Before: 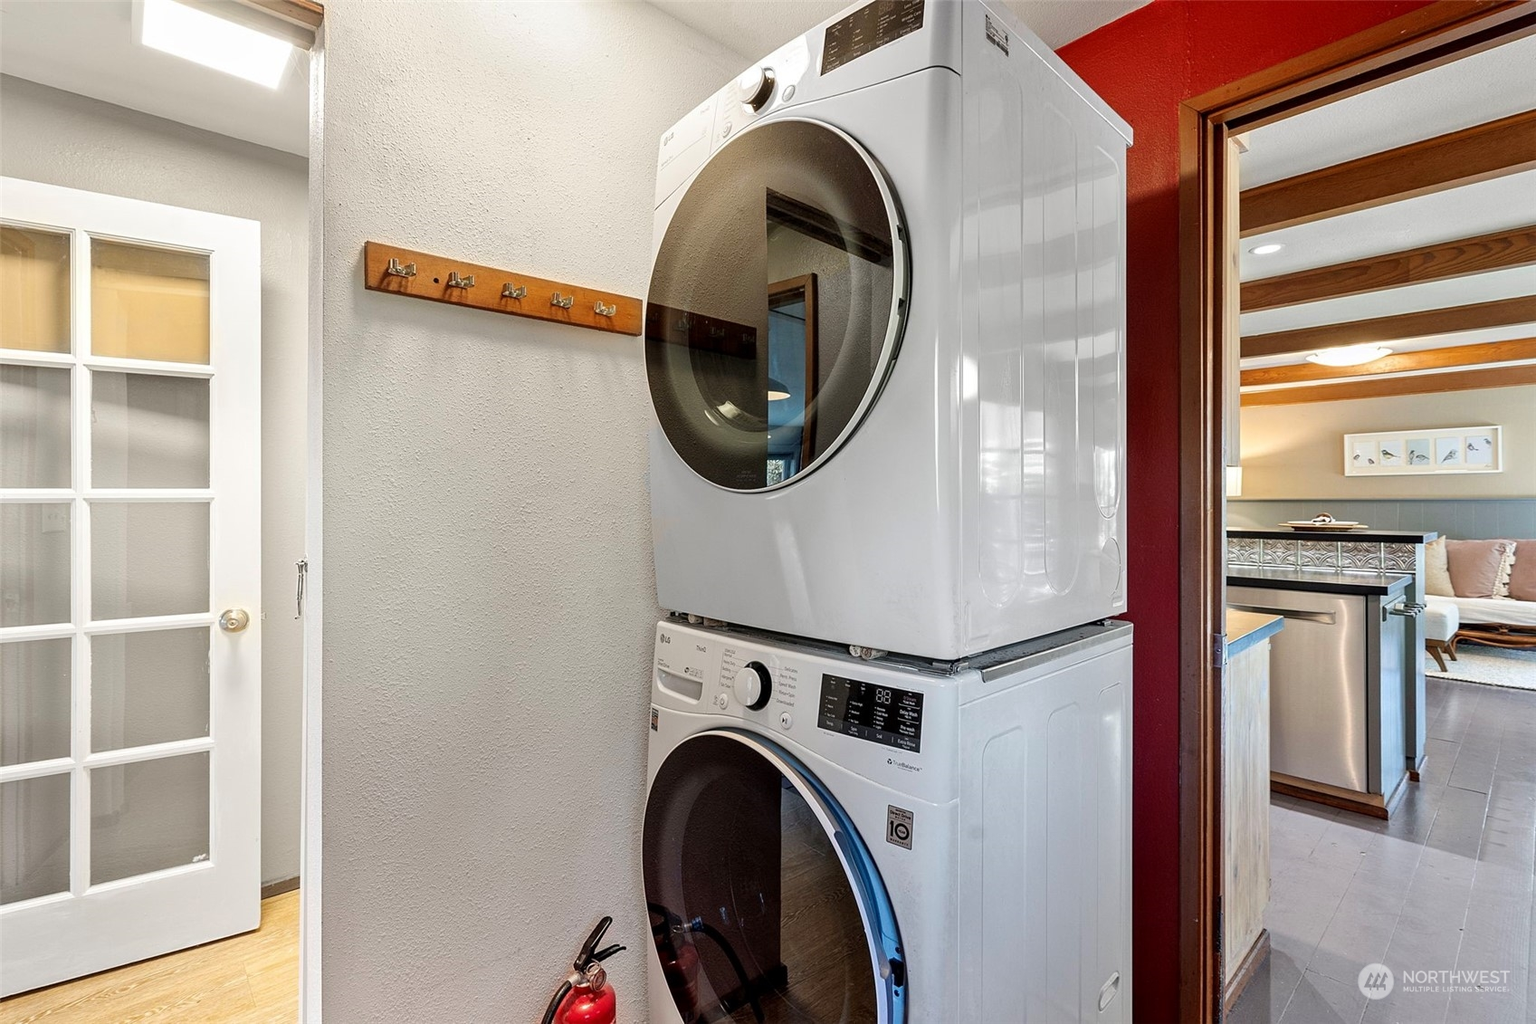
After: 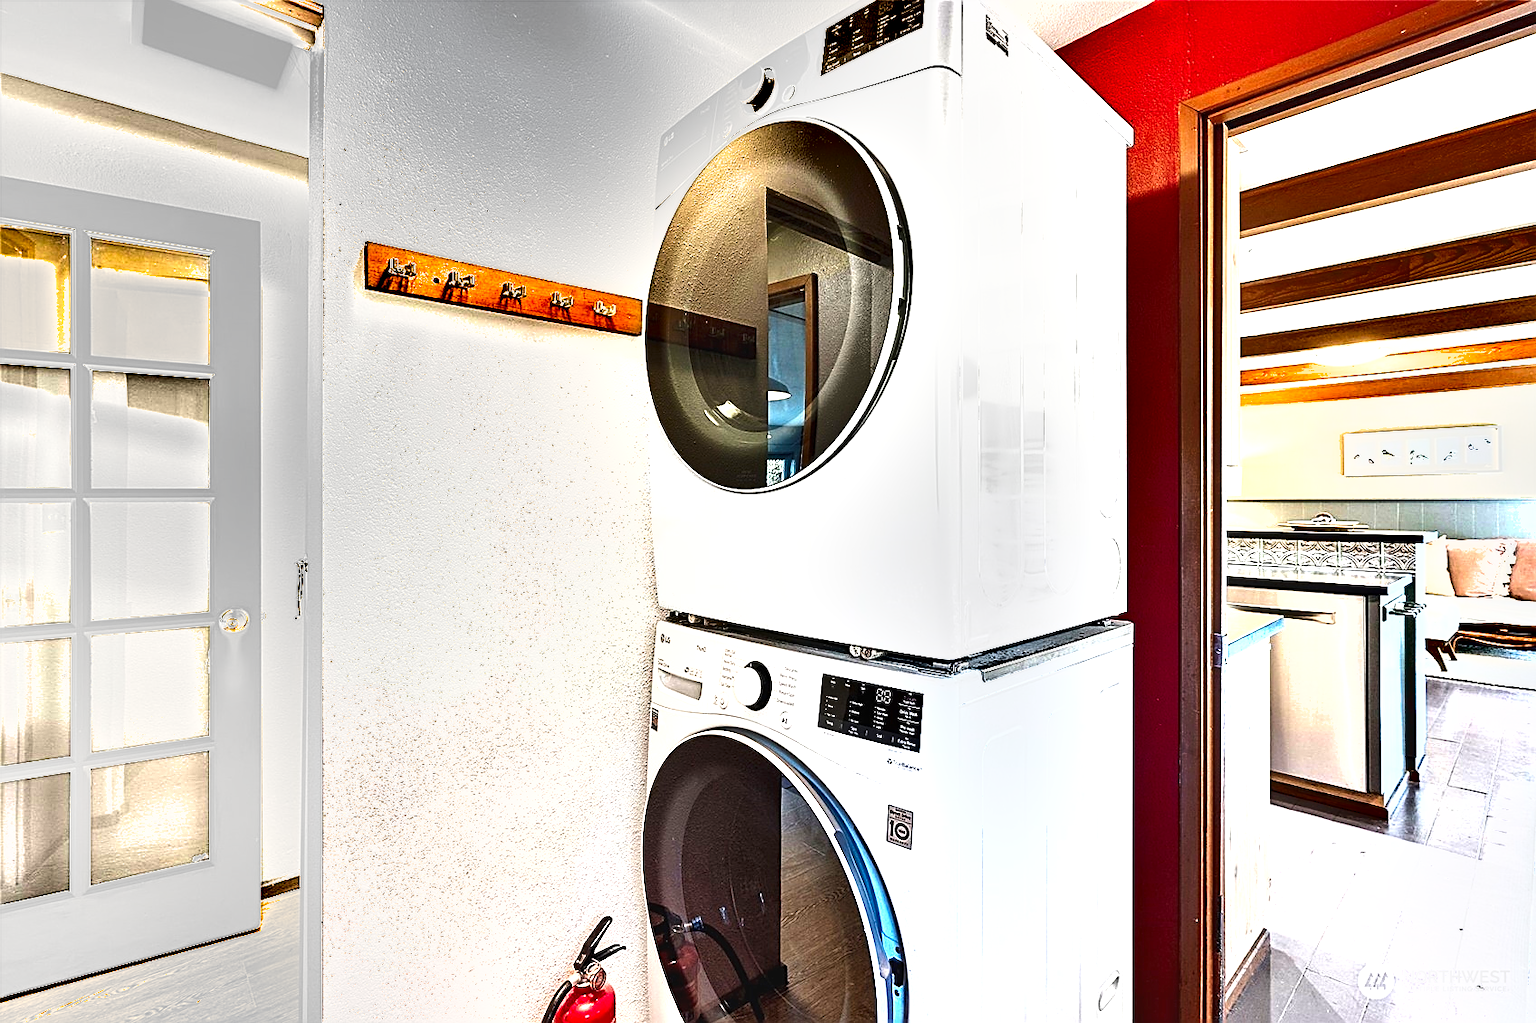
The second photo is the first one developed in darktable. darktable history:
sharpen: amount 0.595
shadows and highlights: soften with gaussian
levels: levels [0, 0.43, 0.859]
exposure: black level correction -0.002, exposure 1.11 EV, compensate highlight preservation false
